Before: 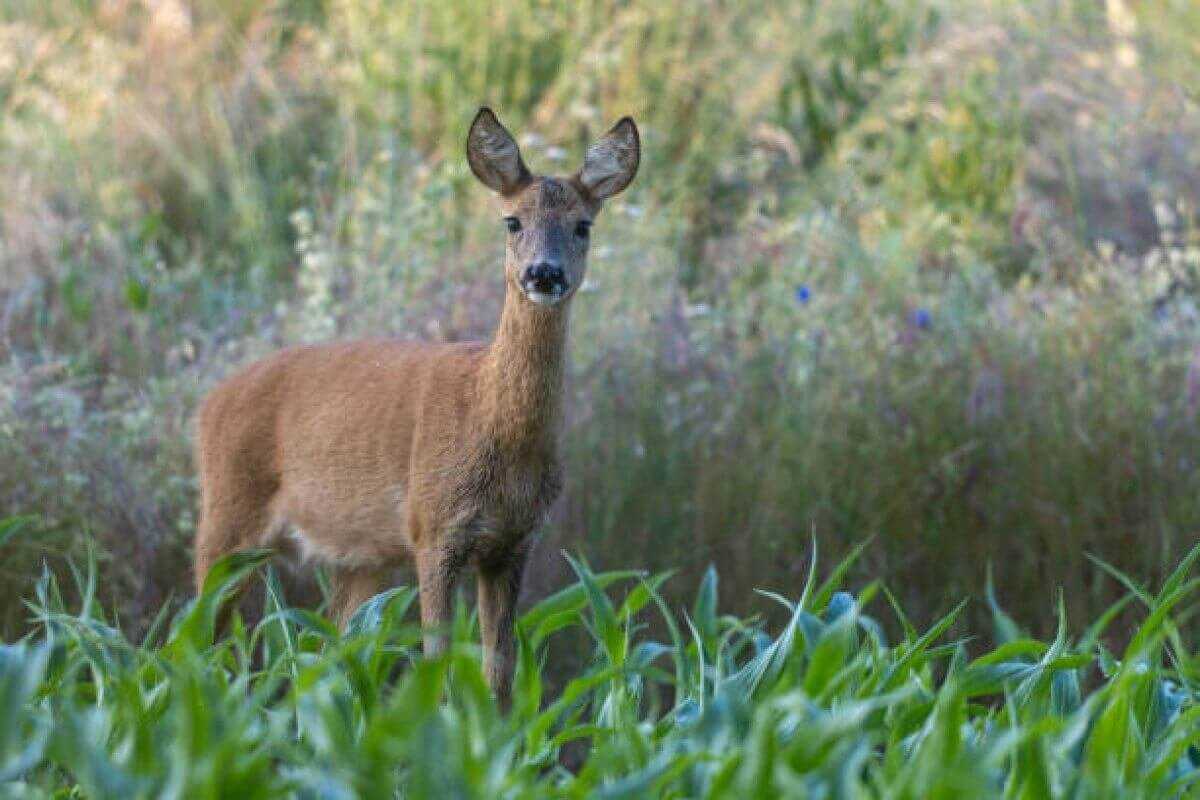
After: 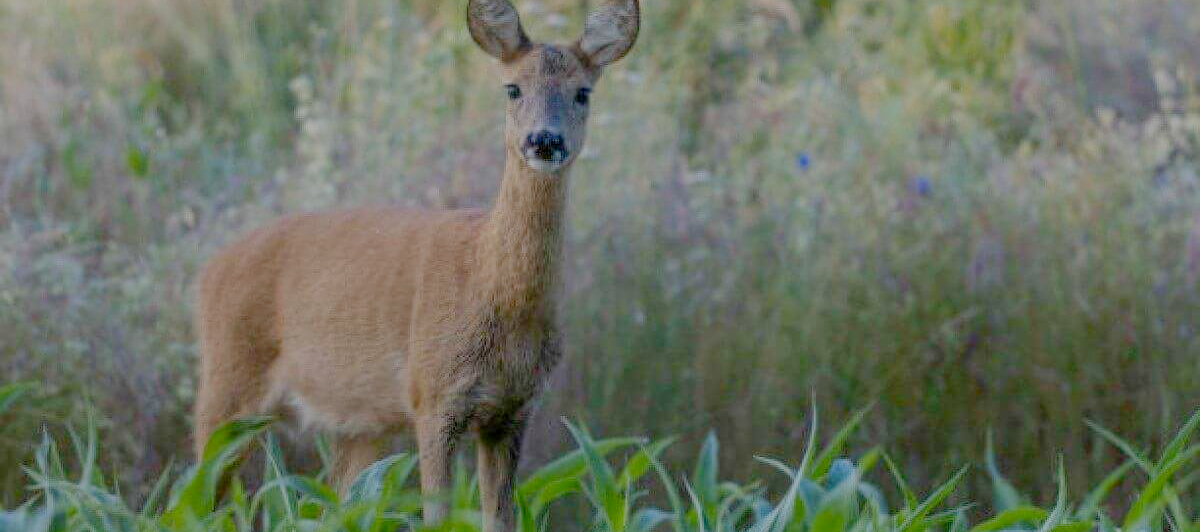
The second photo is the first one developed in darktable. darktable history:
crop: top 16.727%, bottom 16.727%
filmic rgb: black relative exposure -7 EV, white relative exposure 6 EV, threshold 3 EV, target black luminance 0%, hardness 2.73, latitude 61.22%, contrast 0.691, highlights saturation mix 10%, shadows ↔ highlights balance -0.073%, preserve chrominance no, color science v4 (2020), iterations of high-quality reconstruction 10, contrast in shadows soft, contrast in highlights soft, enable highlight reconstruction true
